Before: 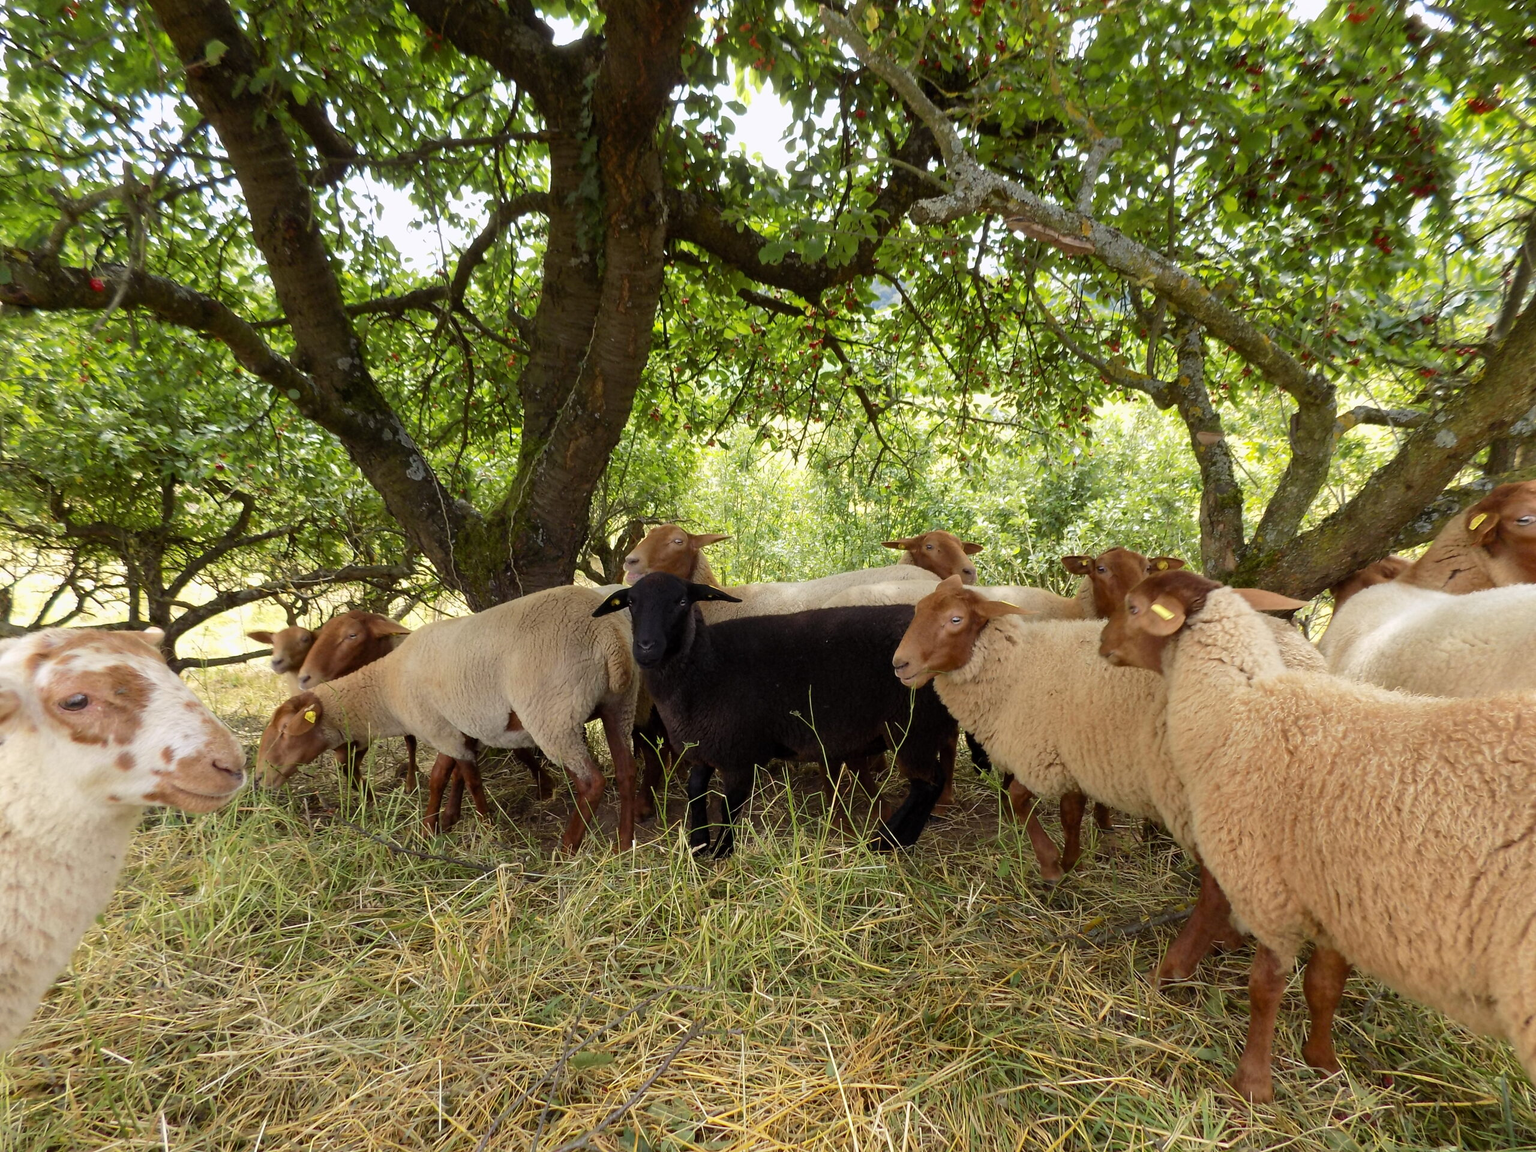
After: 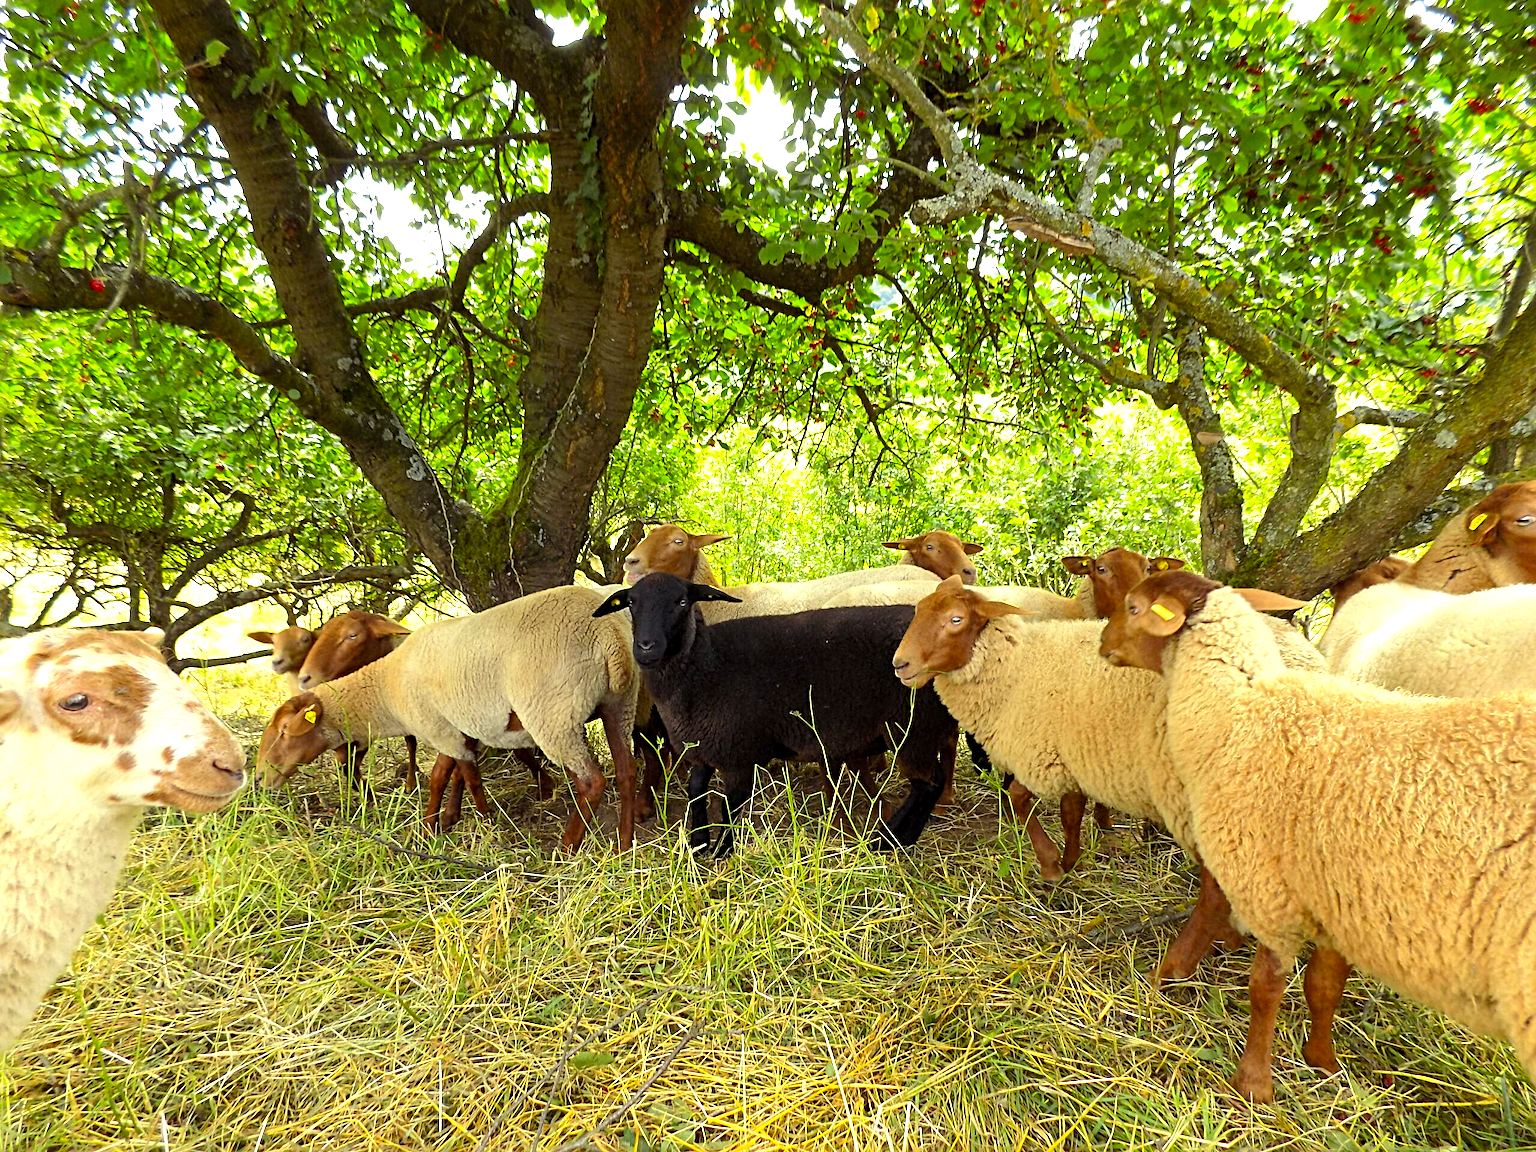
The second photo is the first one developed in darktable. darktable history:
sharpen: radius 4
vibrance: vibrance 95.34%
color correction: highlights a* -5.94, highlights b* 11.19
exposure: black level correction 0.001, exposure 0.955 EV, compensate exposure bias true, compensate highlight preservation false
